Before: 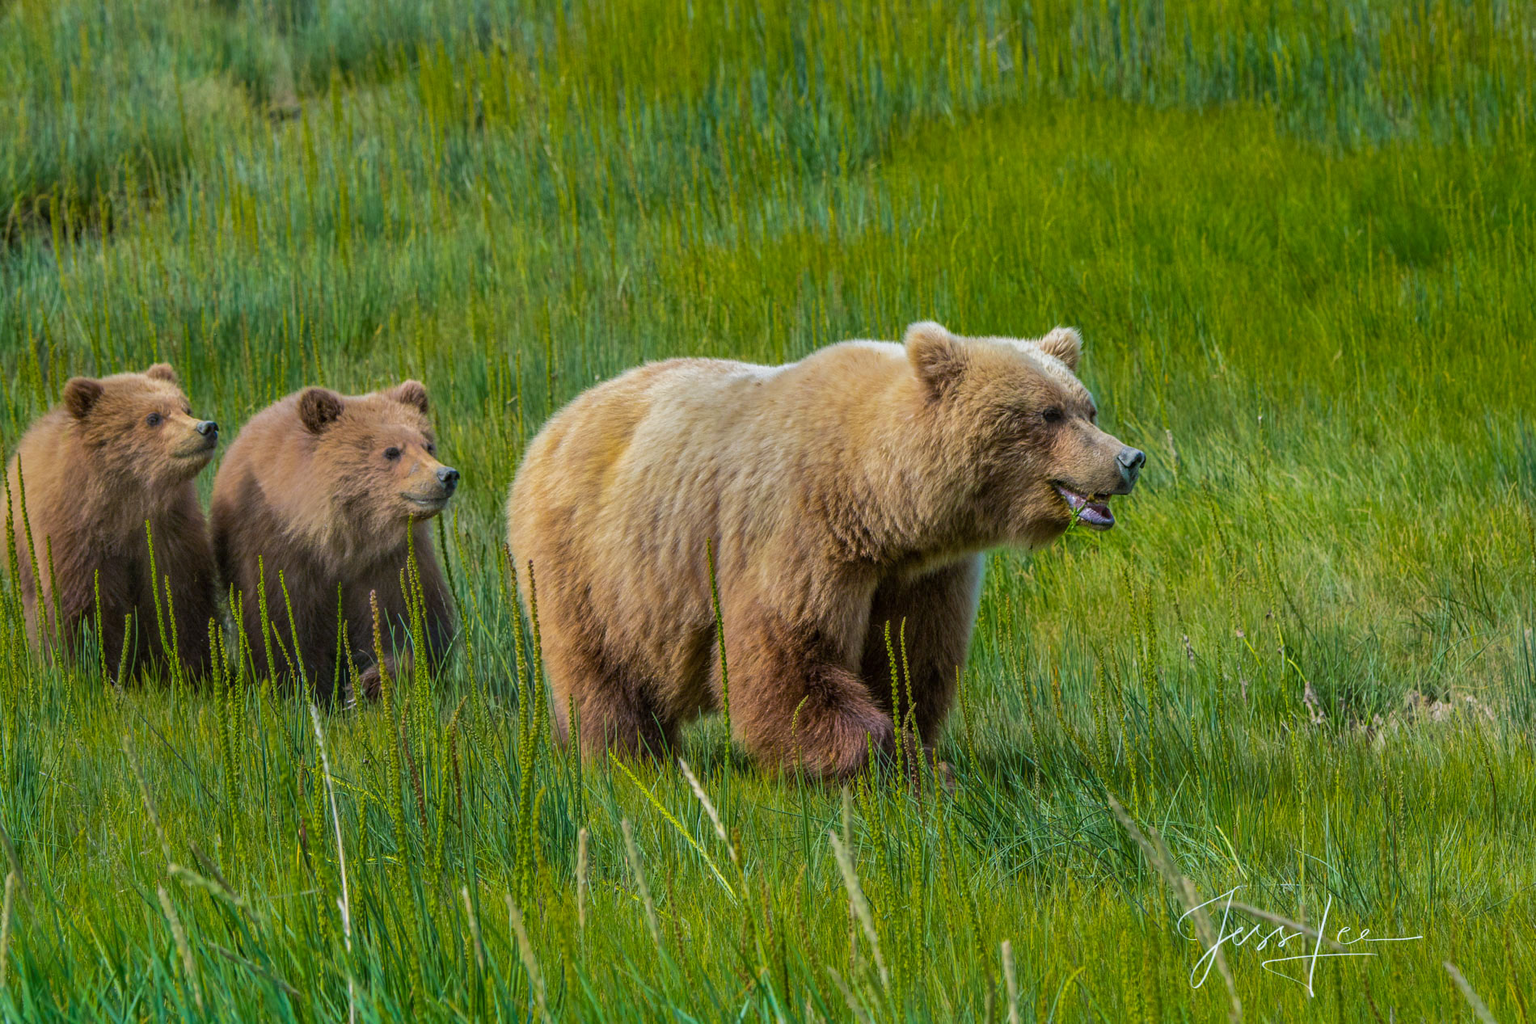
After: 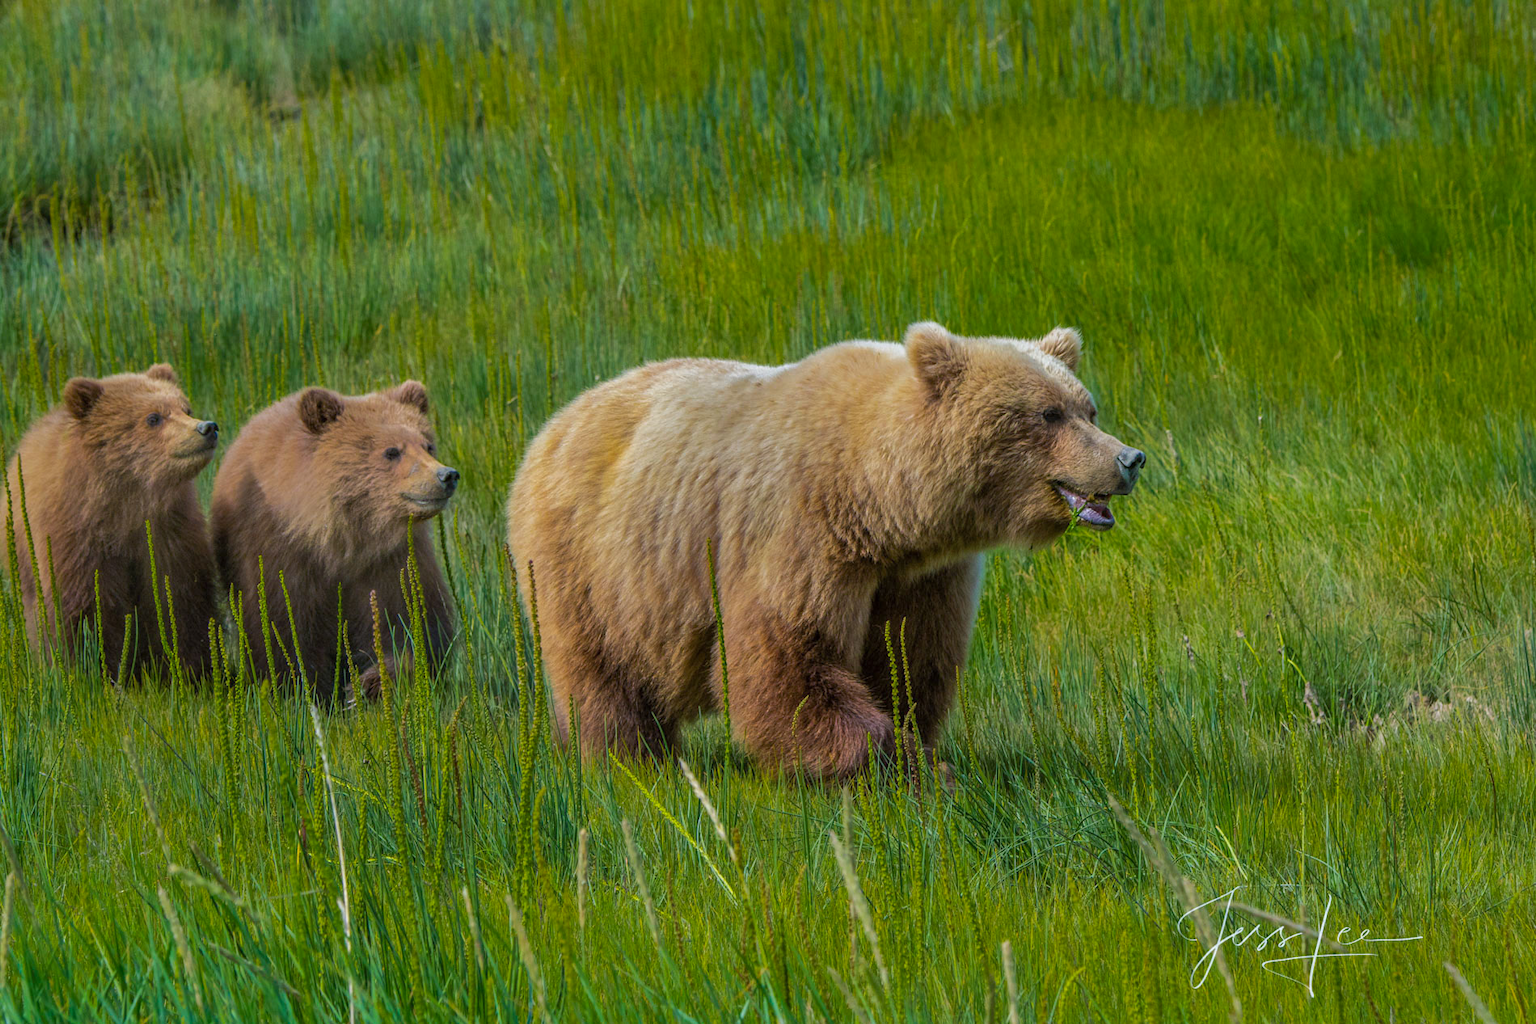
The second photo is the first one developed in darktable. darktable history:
tone curve: curves: ch0 [(0, 0) (0.077, 0.082) (0.765, 0.73) (1, 1)], color space Lab, independent channels, preserve colors none
